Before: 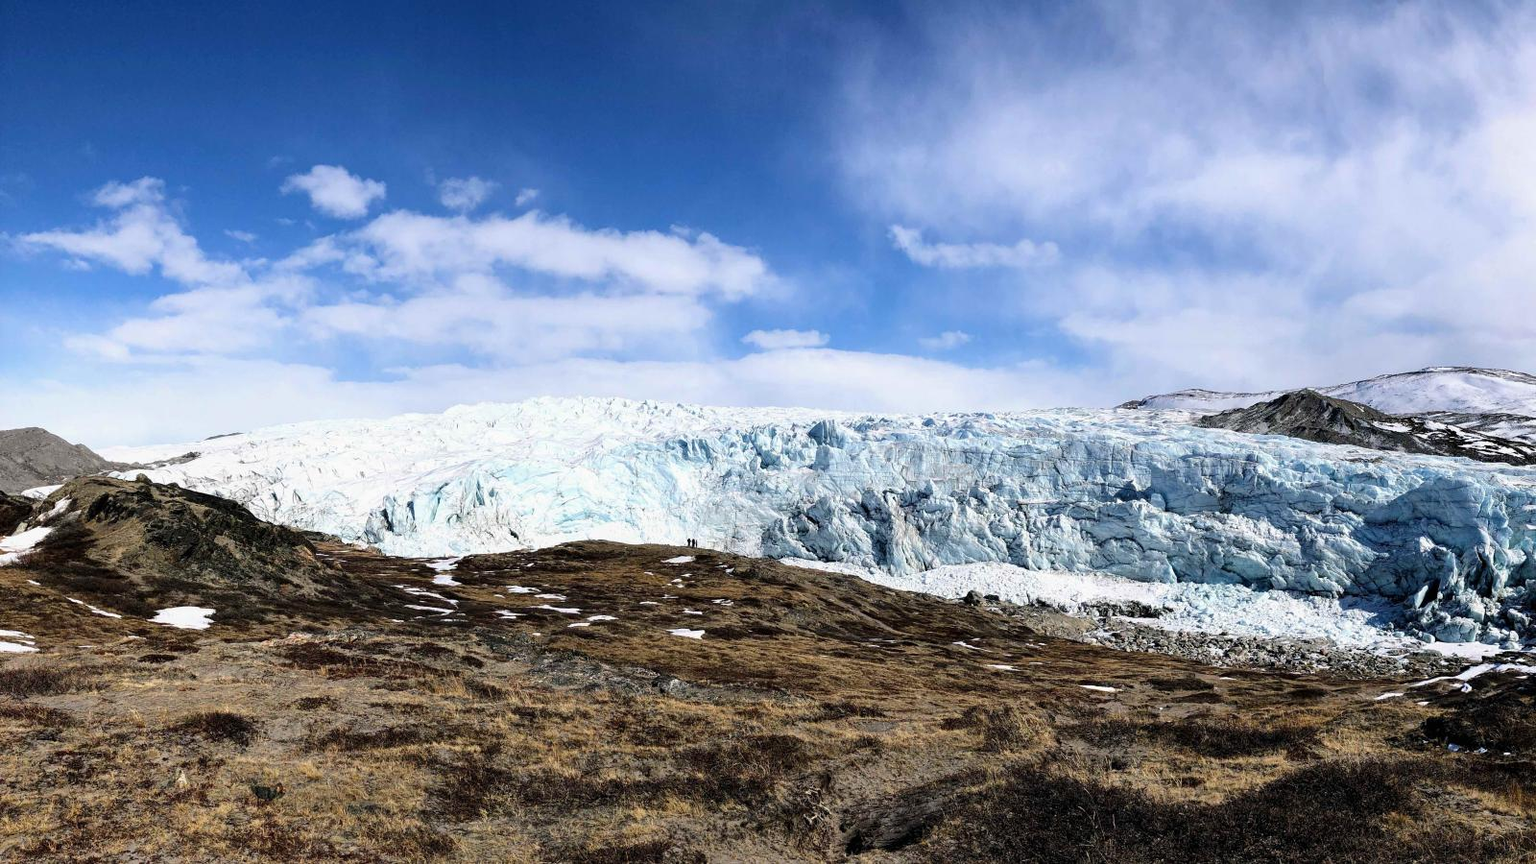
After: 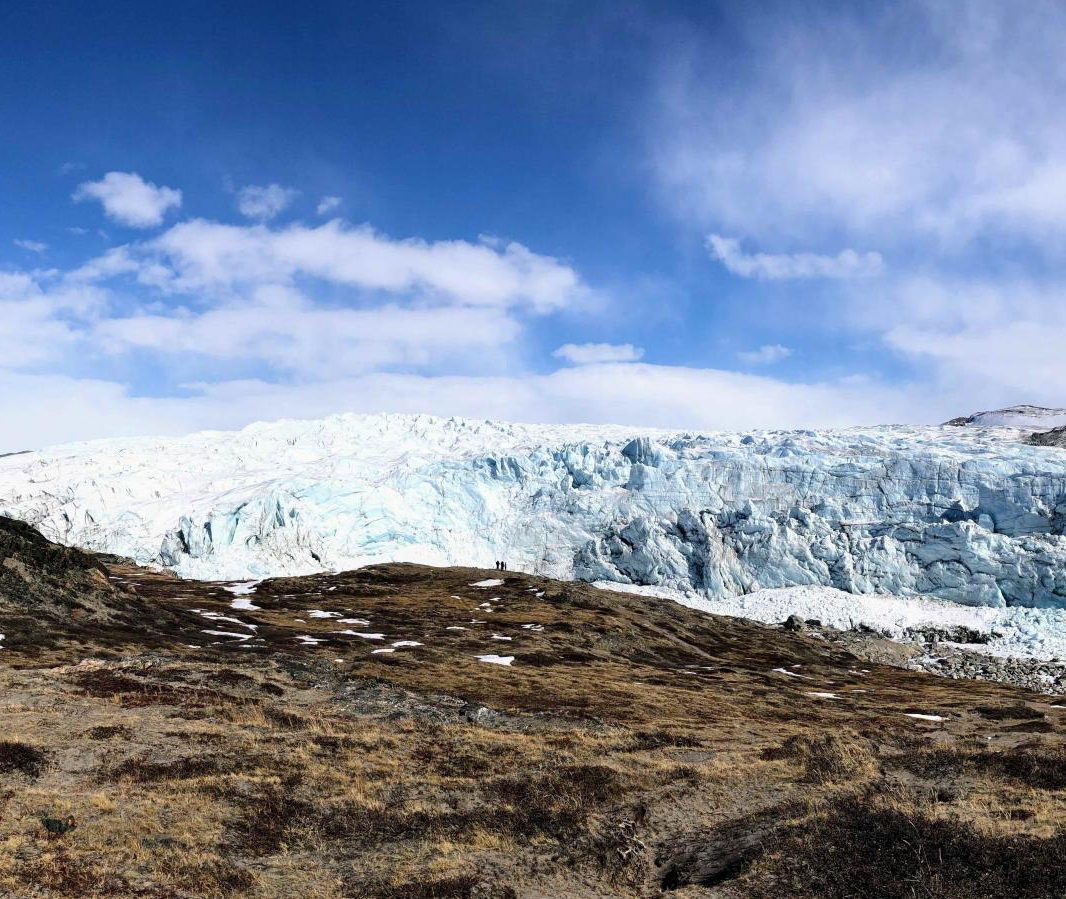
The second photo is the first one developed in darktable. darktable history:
crop and rotate: left 13.769%, right 19.581%
